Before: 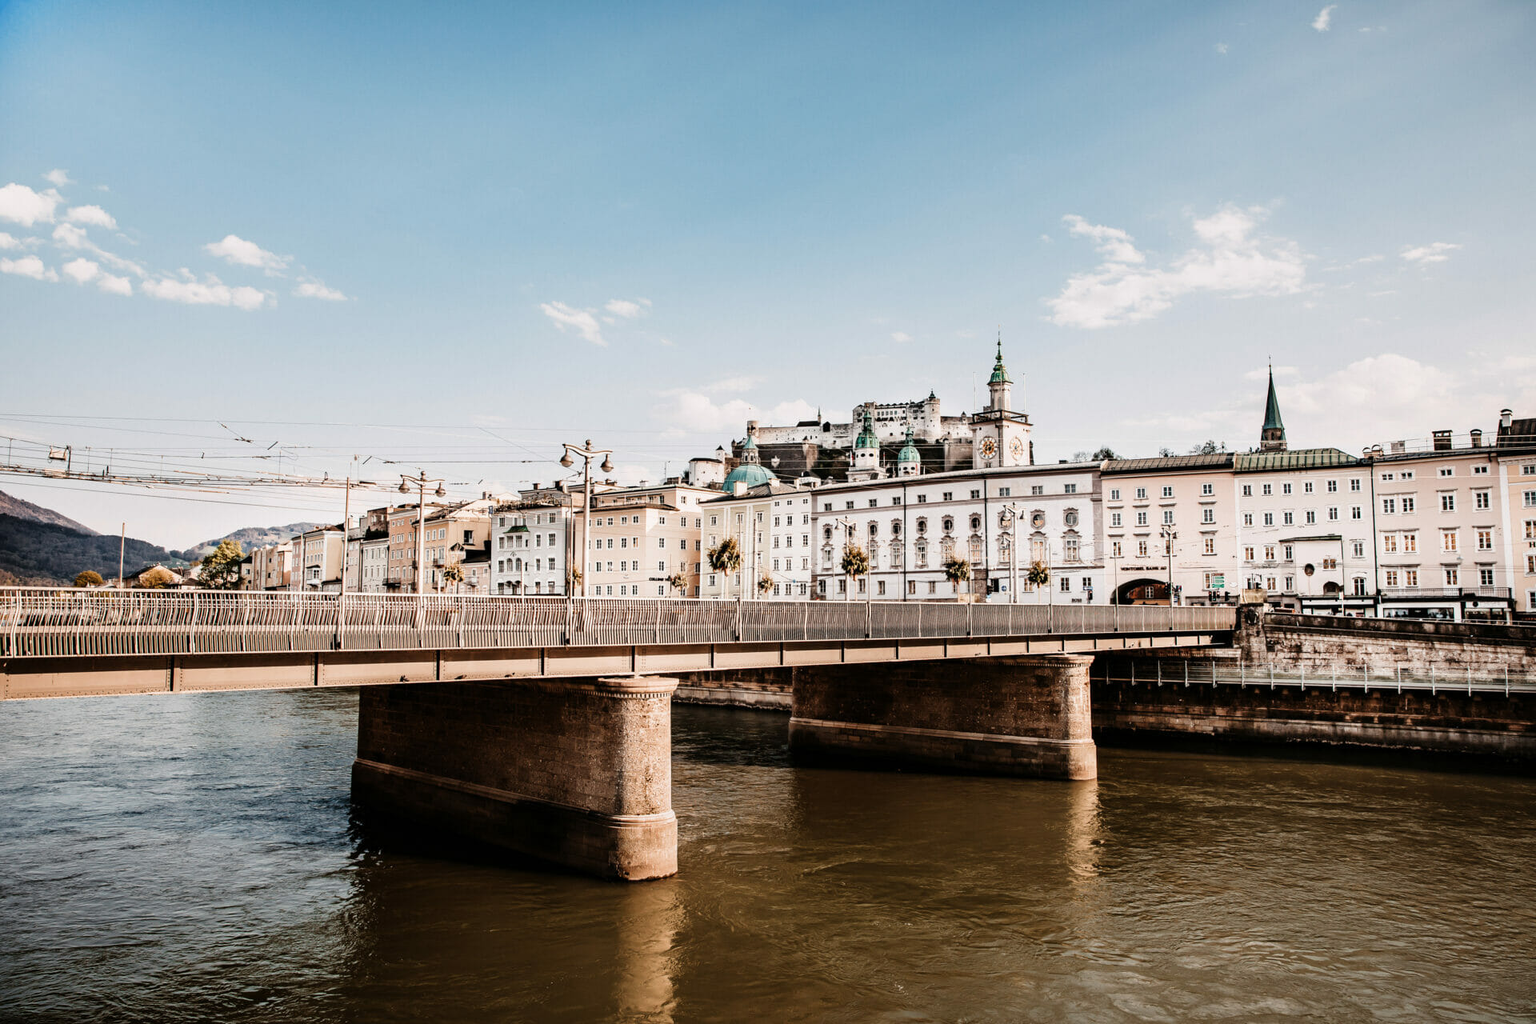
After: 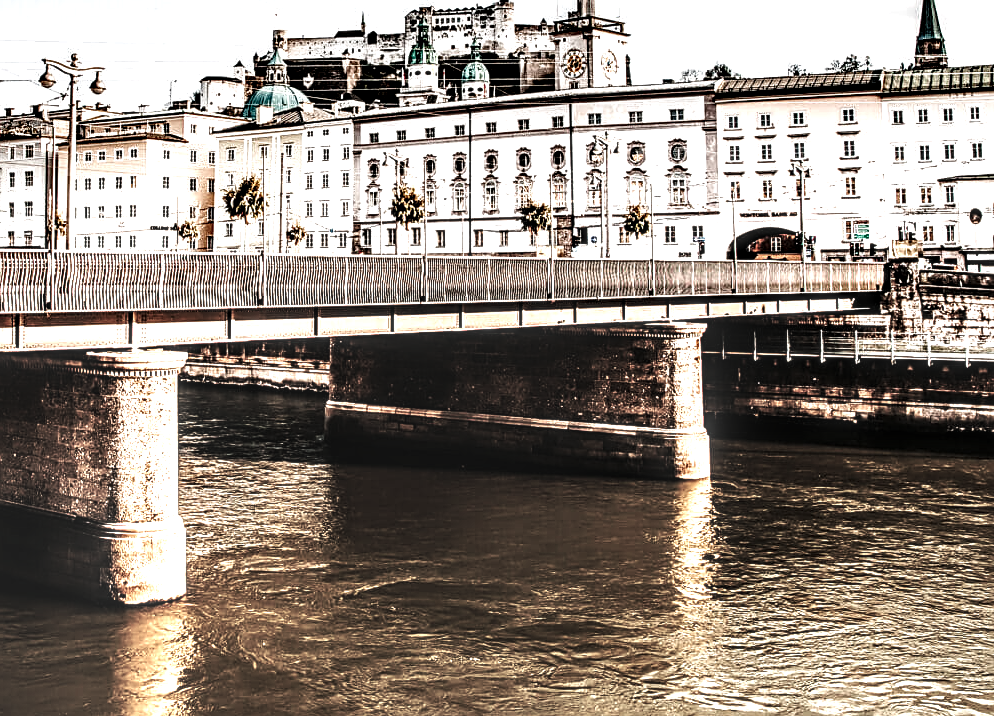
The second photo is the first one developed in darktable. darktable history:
local contrast: highlights 115%, shadows 42%, detail 293%
base curve: curves: ch0 [(0, 0) (0.008, 0.007) (0.022, 0.029) (0.048, 0.089) (0.092, 0.197) (0.191, 0.399) (0.275, 0.534) (0.357, 0.65) (0.477, 0.78) (0.542, 0.833) (0.799, 0.973) (1, 1)], preserve colors none
rgb curve: curves: ch0 [(0, 0.186) (0.314, 0.284) (0.775, 0.708) (1, 1)], compensate middle gray true, preserve colors none
sharpen: on, module defaults
crop: left 34.479%, top 38.822%, right 13.718%, bottom 5.172%
